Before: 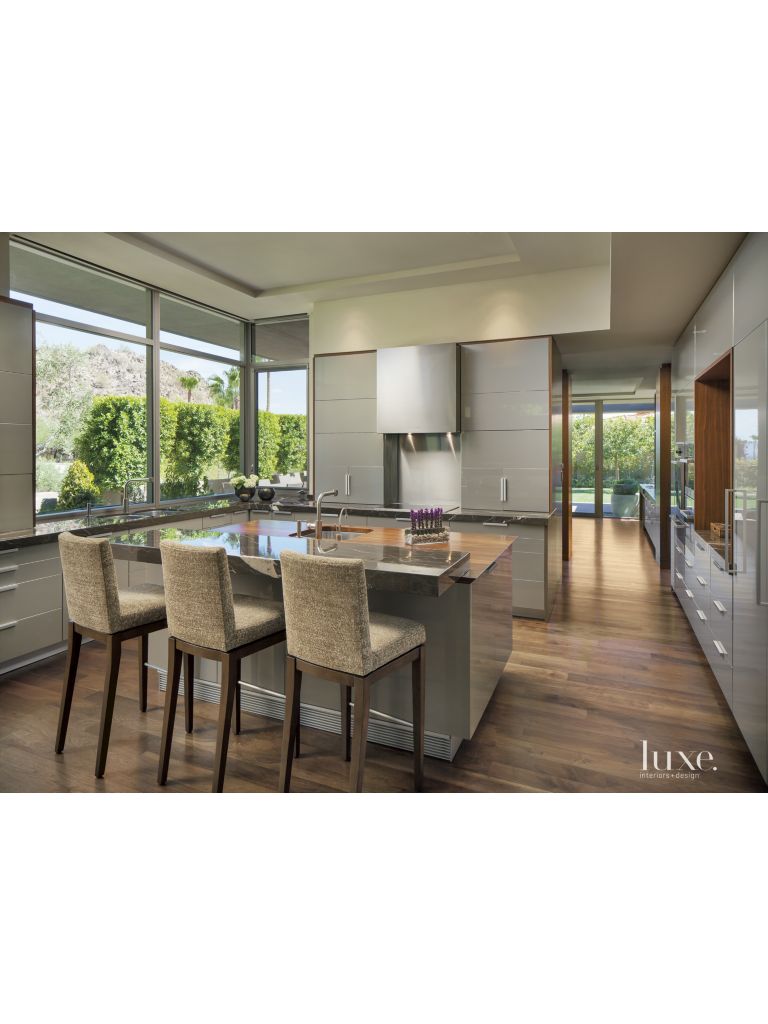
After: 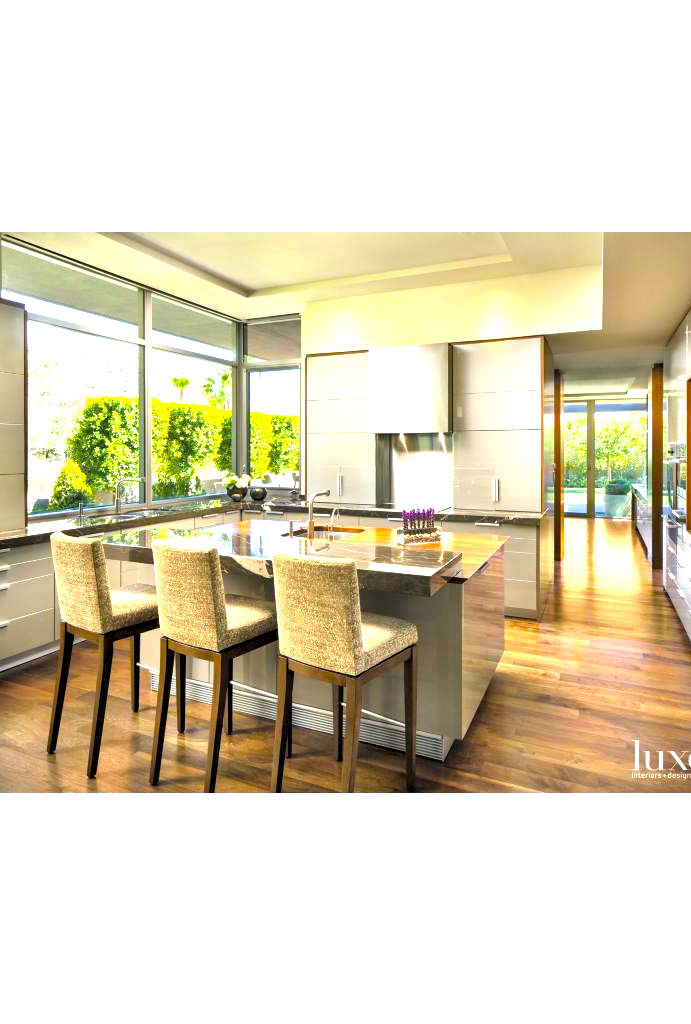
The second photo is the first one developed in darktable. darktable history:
color balance rgb: highlights gain › chroma 0.123%, highlights gain › hue 330.79°, perceptual saturation grading › global saturation 37.209%, perceptual saturation grading › shadows 35.127%, global vibrance 30.38%, contrast 9.656%
exposure: exposure 1.201 EV, compensate highlight preservation false
crop and rotate: left 1.116%, right 8.889%
levels: levels [0.062, 0.494, 0.925]
